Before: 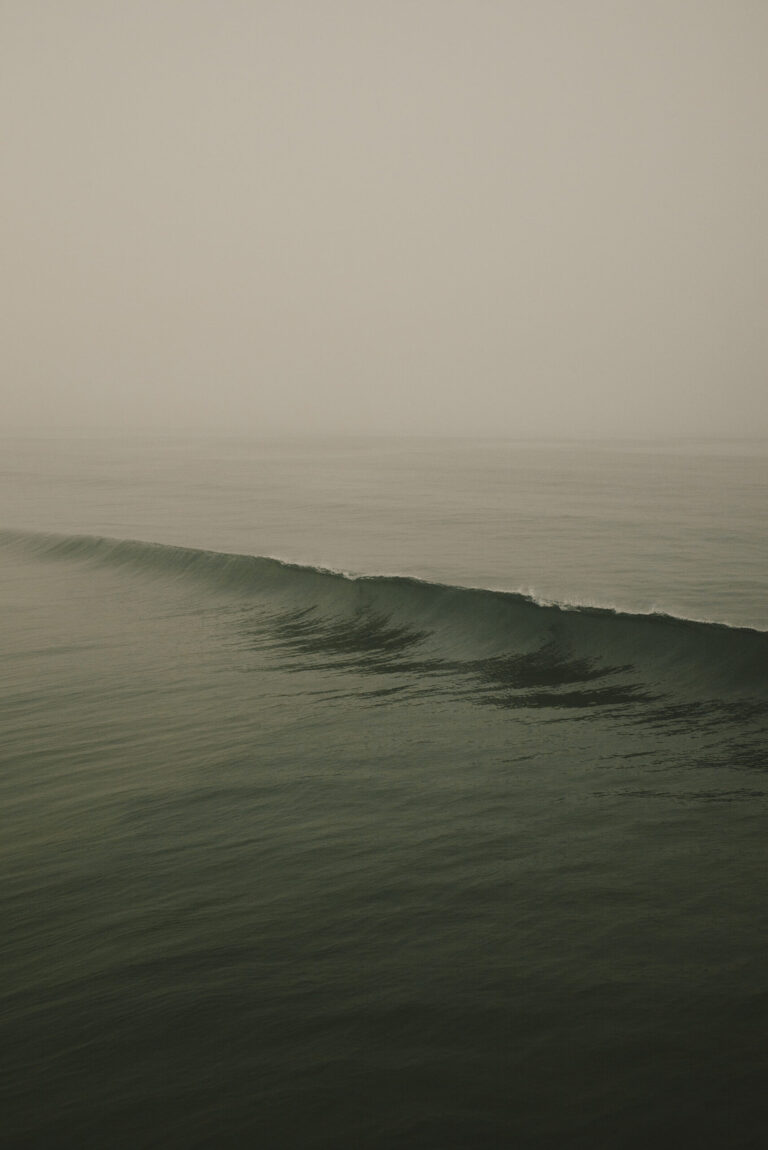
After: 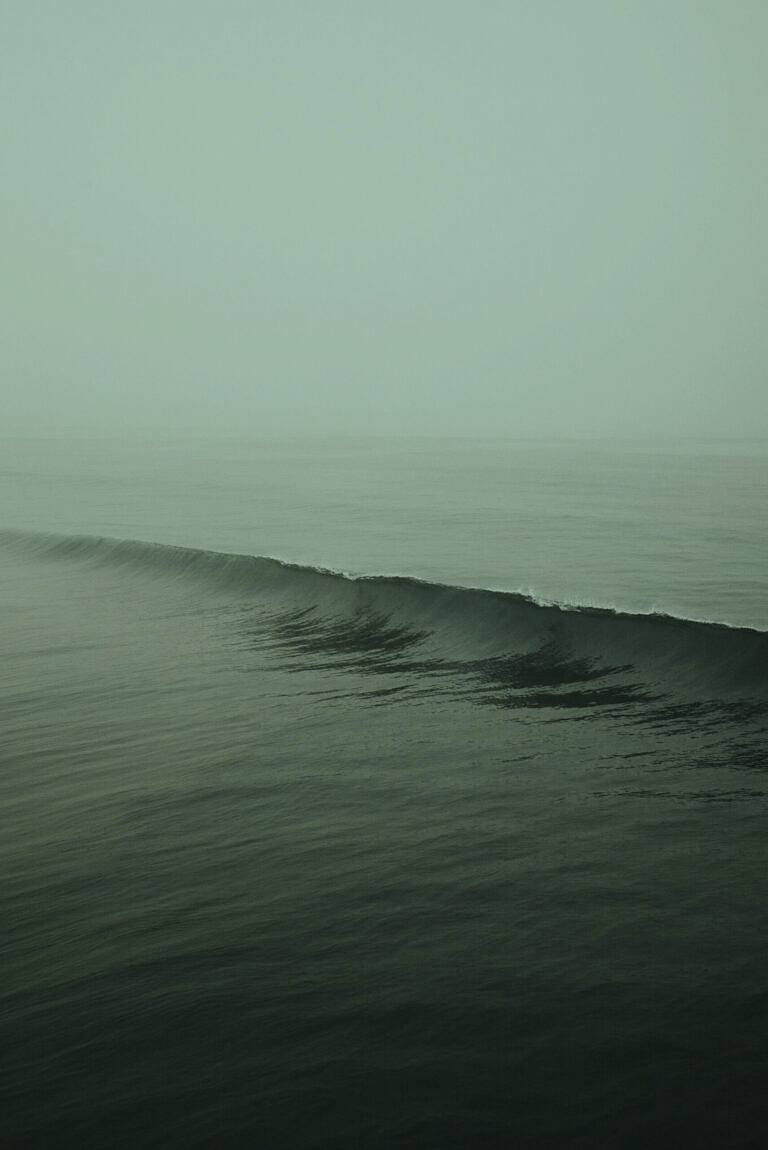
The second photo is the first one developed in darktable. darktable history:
sharpen: radius 1.458, amount 0.398, threshold 1.271
filmic rgb: white relative exposure 3.9 EV, hardness 4.26
color balance: mode lift, gamma, gain (sRGB), lift [0.997, 0.979, 1.021, 1.011], gamma [1, 1.084, 0.916, 0.998], gain [1, 0.87, 1.13, 1.101], contrast 4.55%, contrast fulcrum 38.24%, output saturation 104.09%
